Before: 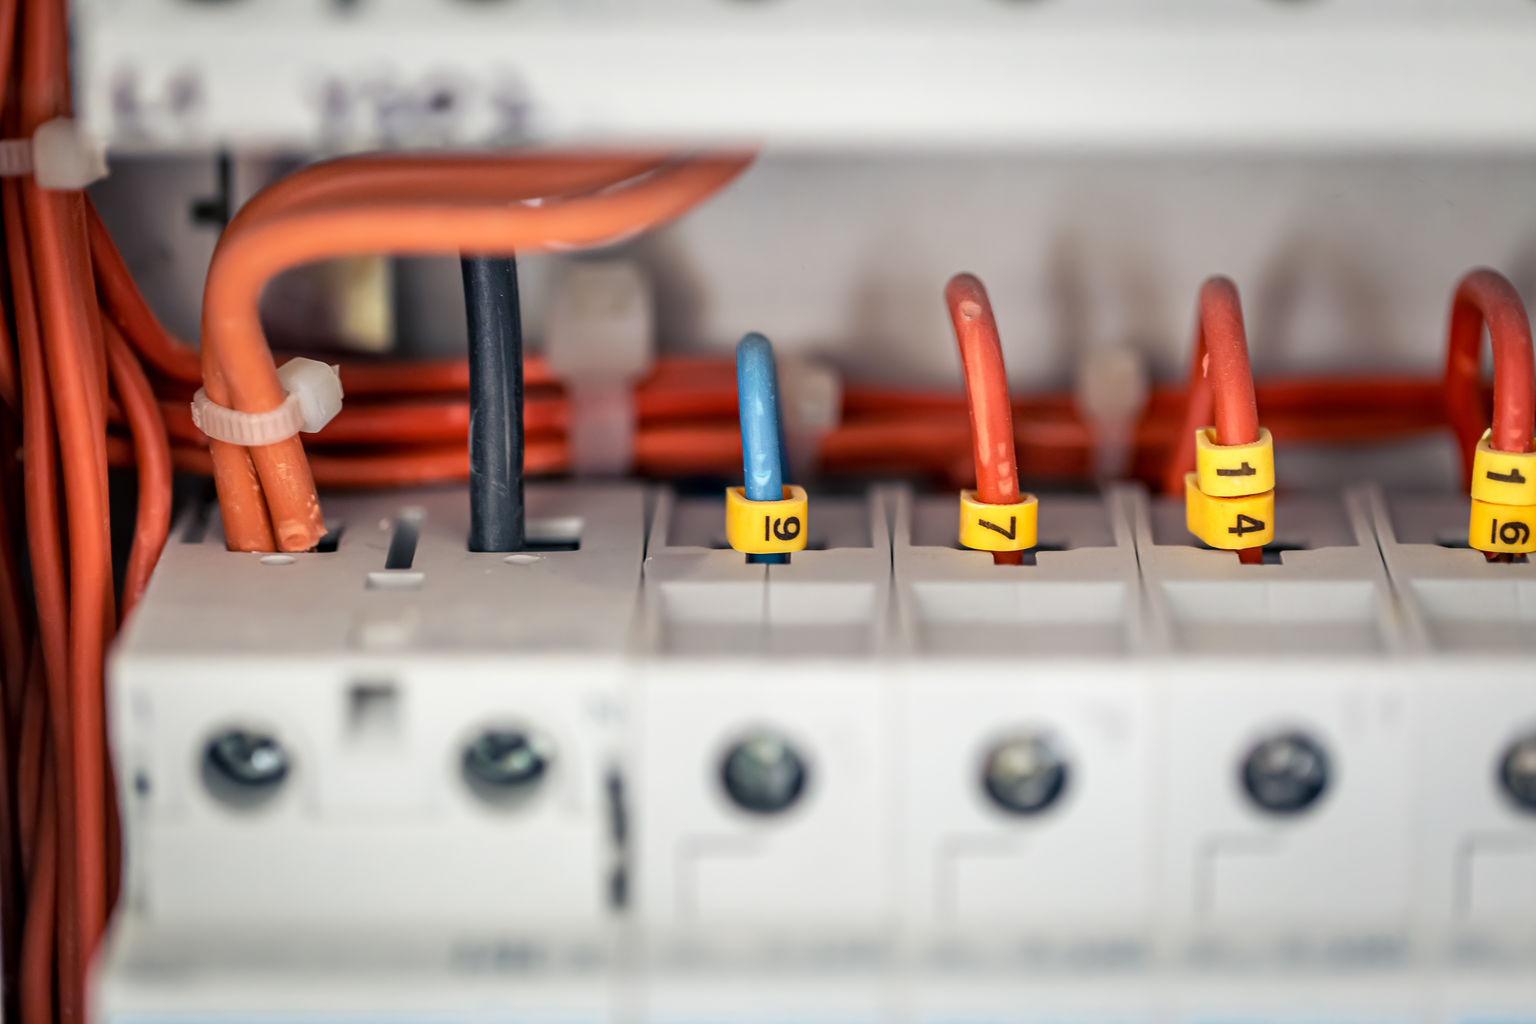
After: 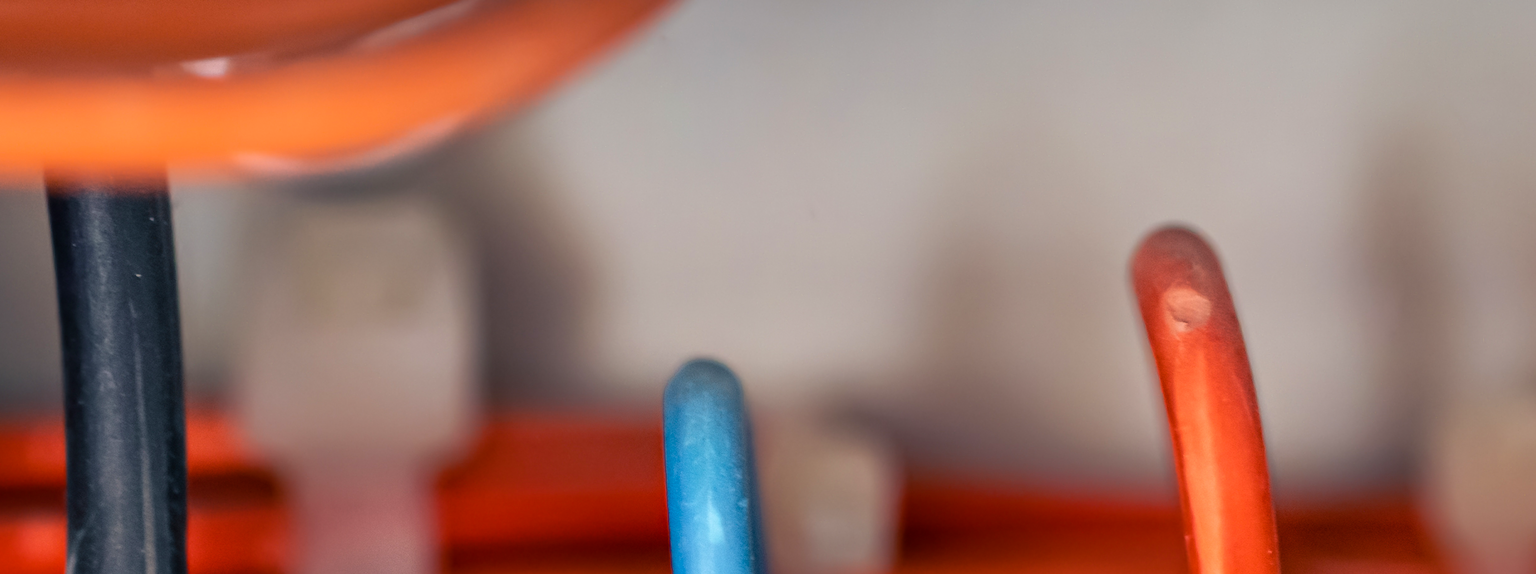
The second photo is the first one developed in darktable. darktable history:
white balance: emerald 1
crop: left 28.64%, top 16.832%, right 26.637%, bottom 58.055%
color balance rgb: perceptual saturation grading › global saturation 20%, global vibrance 20%
